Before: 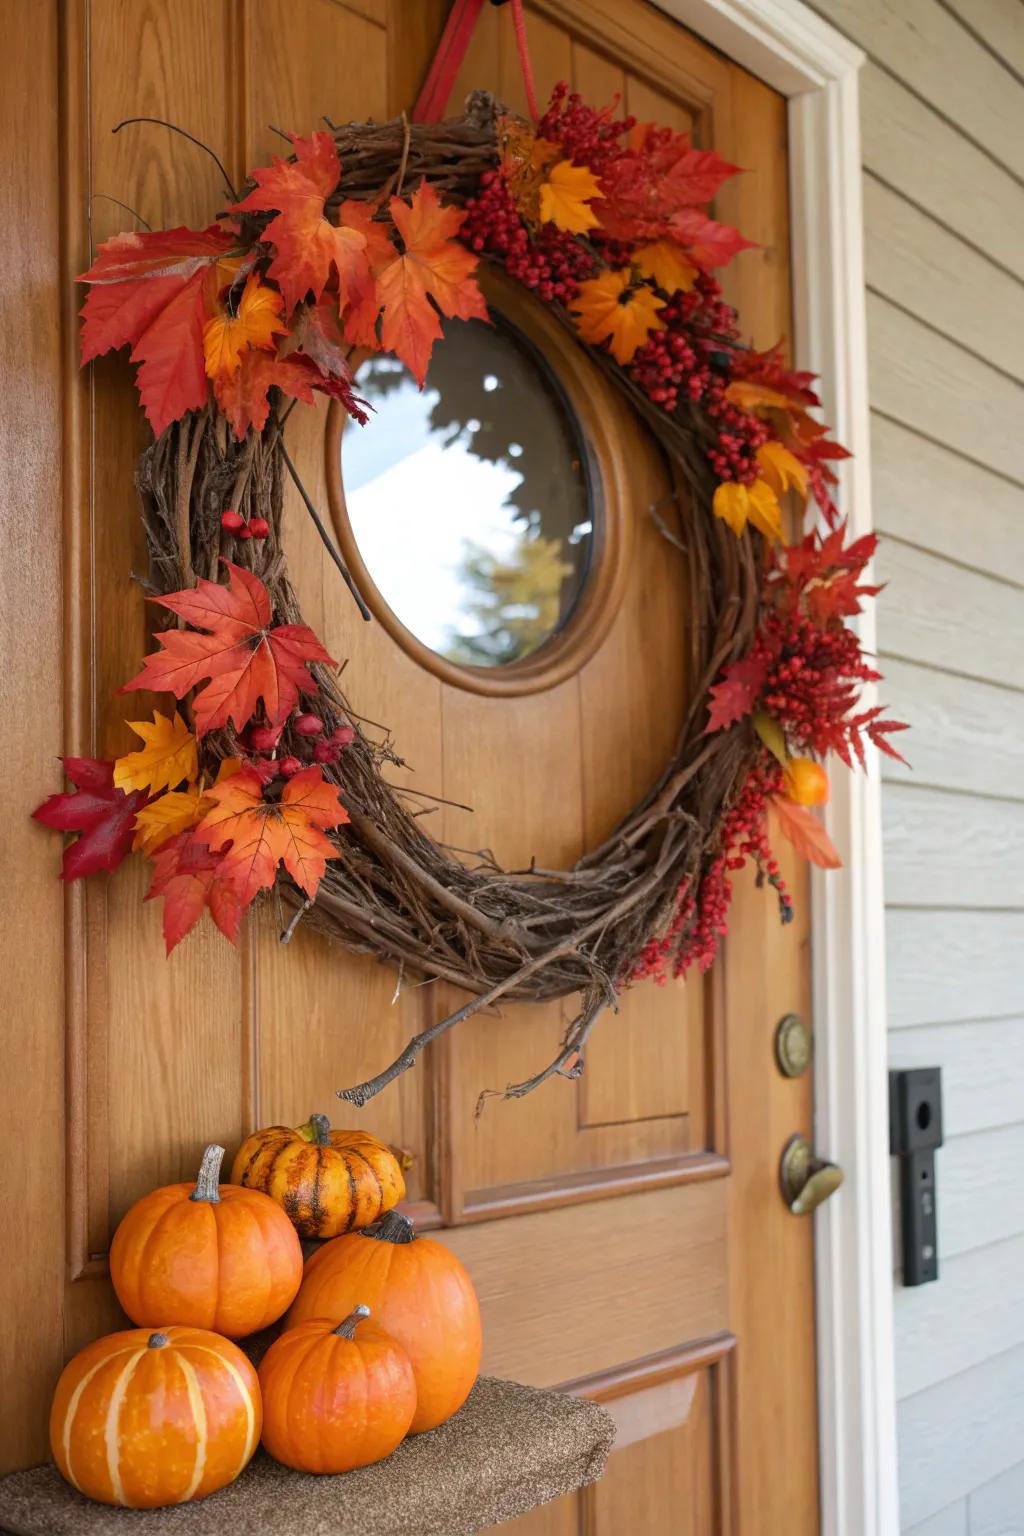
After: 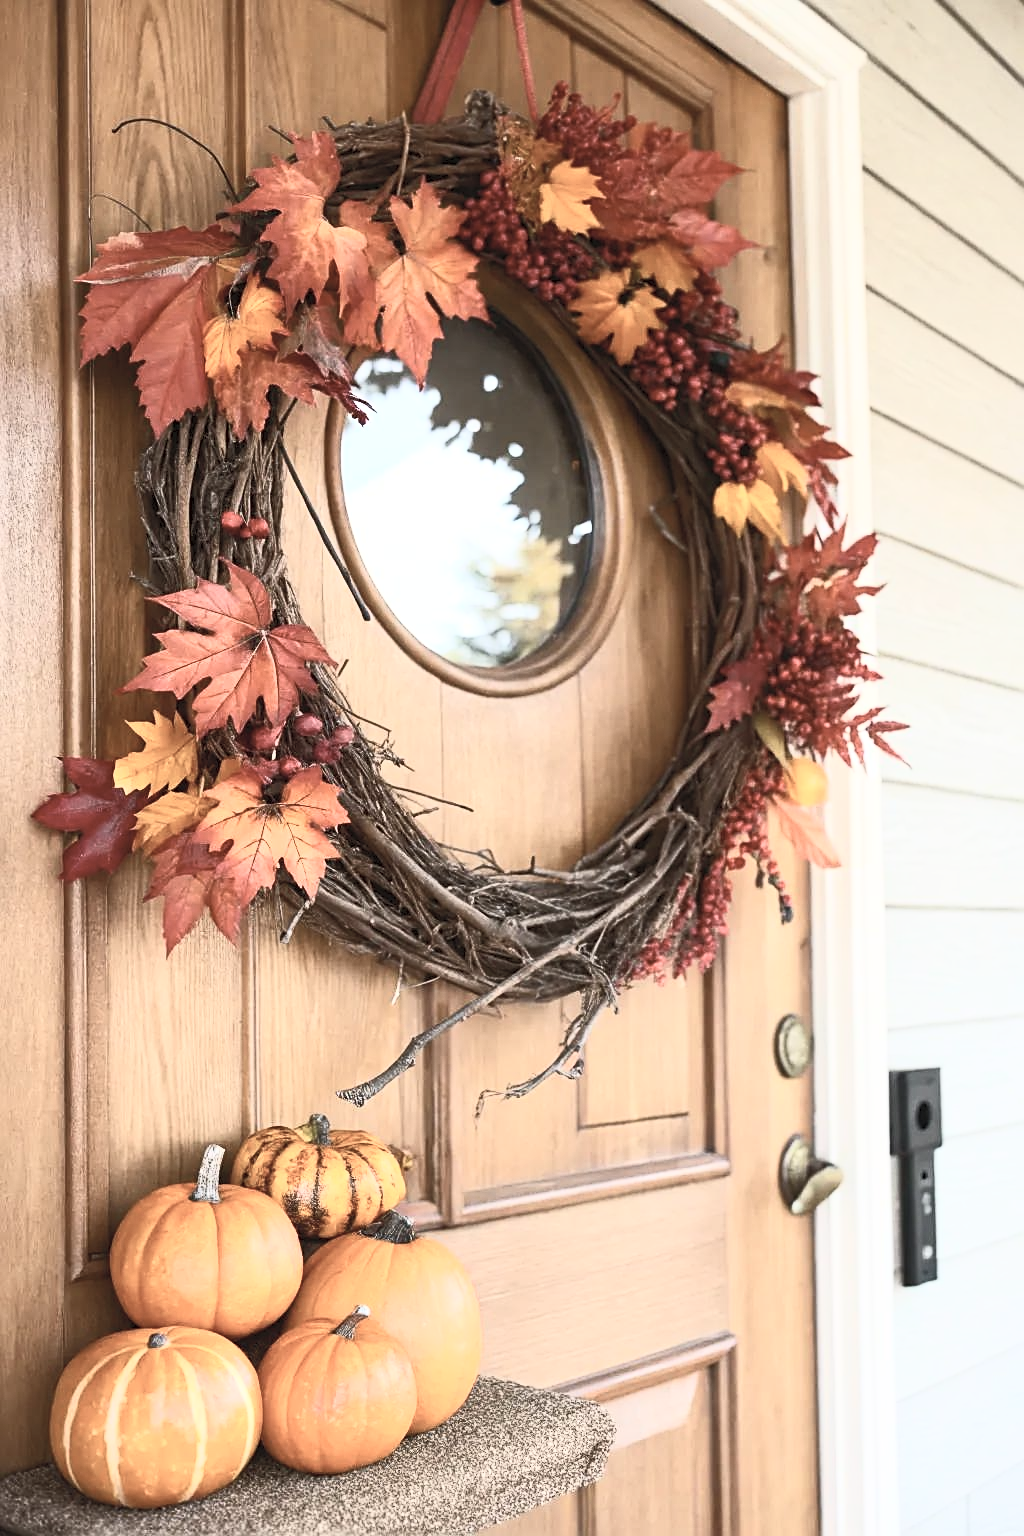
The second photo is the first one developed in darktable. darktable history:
contrast brightness saturation: contrast 0.558, brightness 0.58, saturation -0.334
sharpen: on, module defaults
